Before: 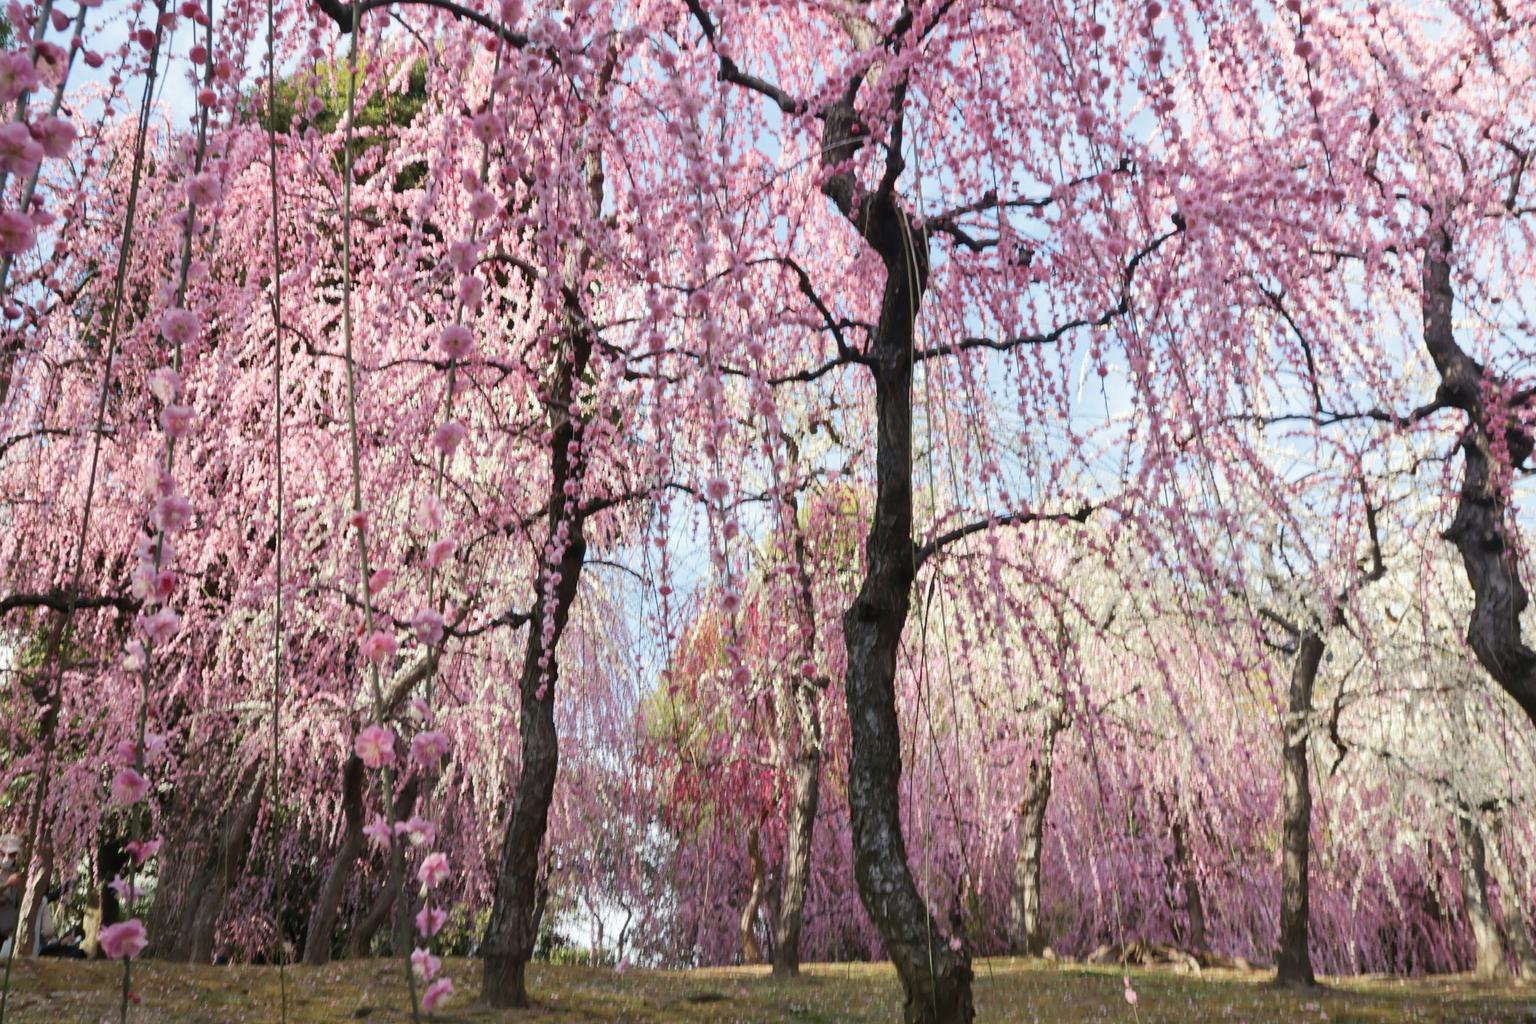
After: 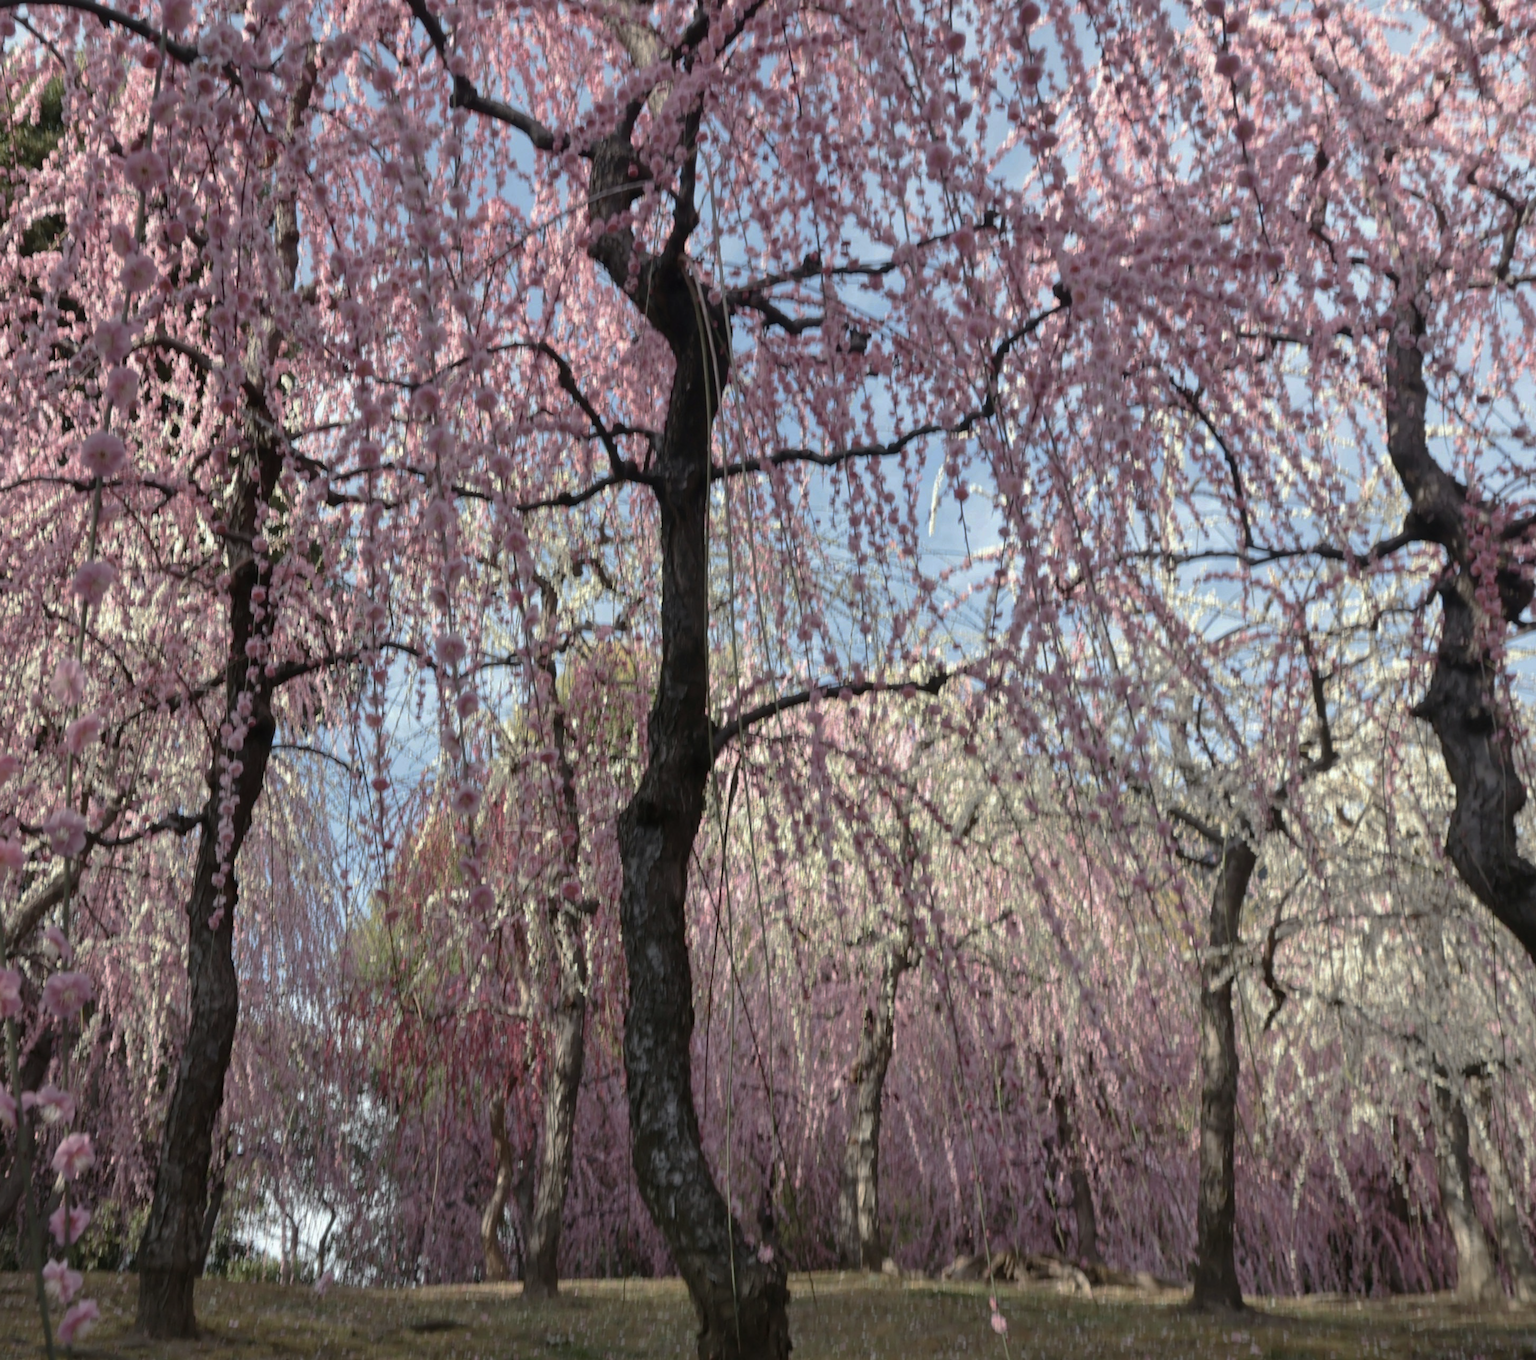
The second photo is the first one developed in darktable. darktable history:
crop and rotate: left 24.677%
base curve: curves: ch0 [(0, 0) (0.841, 0.609) (1, 1)], preserve colors none
contrast brightness saturation: contrast 0.057, brightness -0.006, saturation -0.245
